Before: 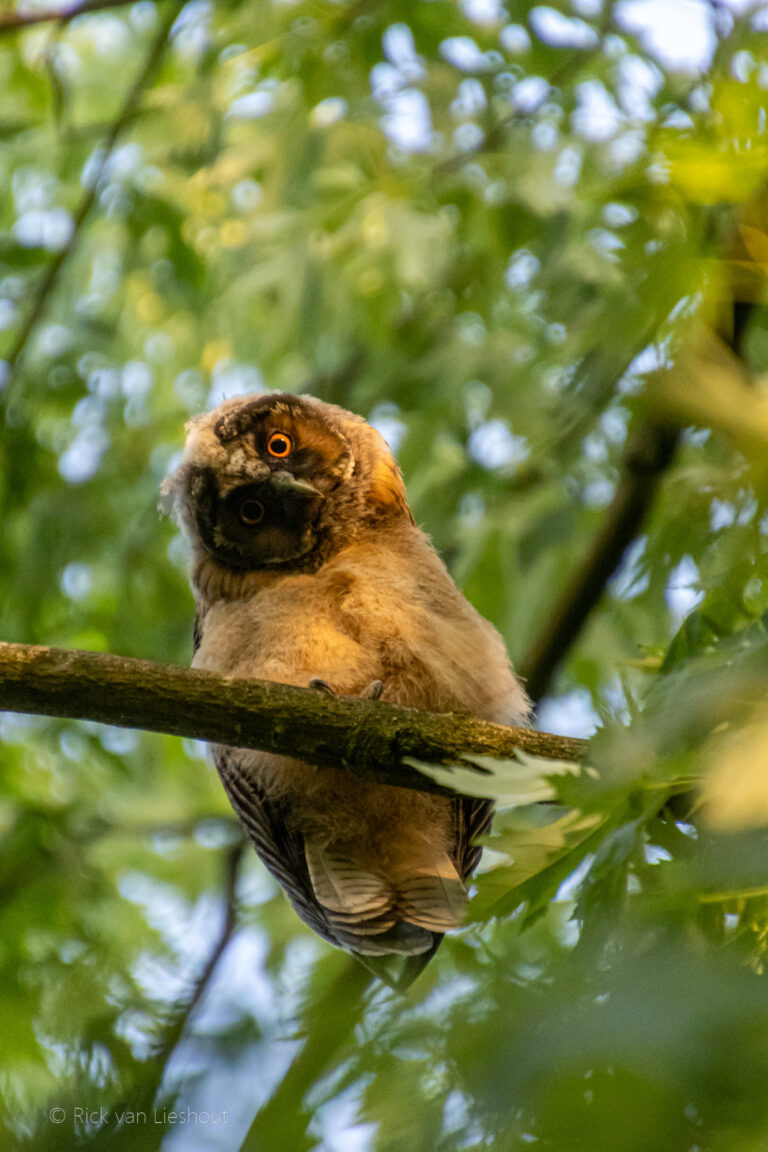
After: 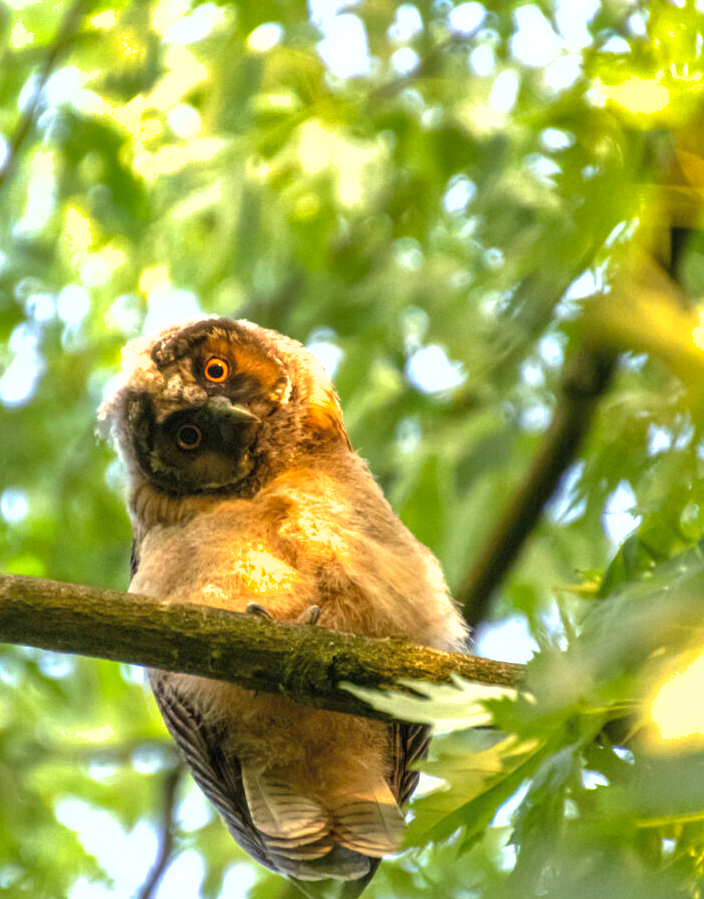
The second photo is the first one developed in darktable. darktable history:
exposure: black level correction 0, exposure 1.2 EV, compensate highlight preservation false
crop: left 8.236%, top 6.589%, bottom 15.344%
shadows and highlights: on, module defaults
